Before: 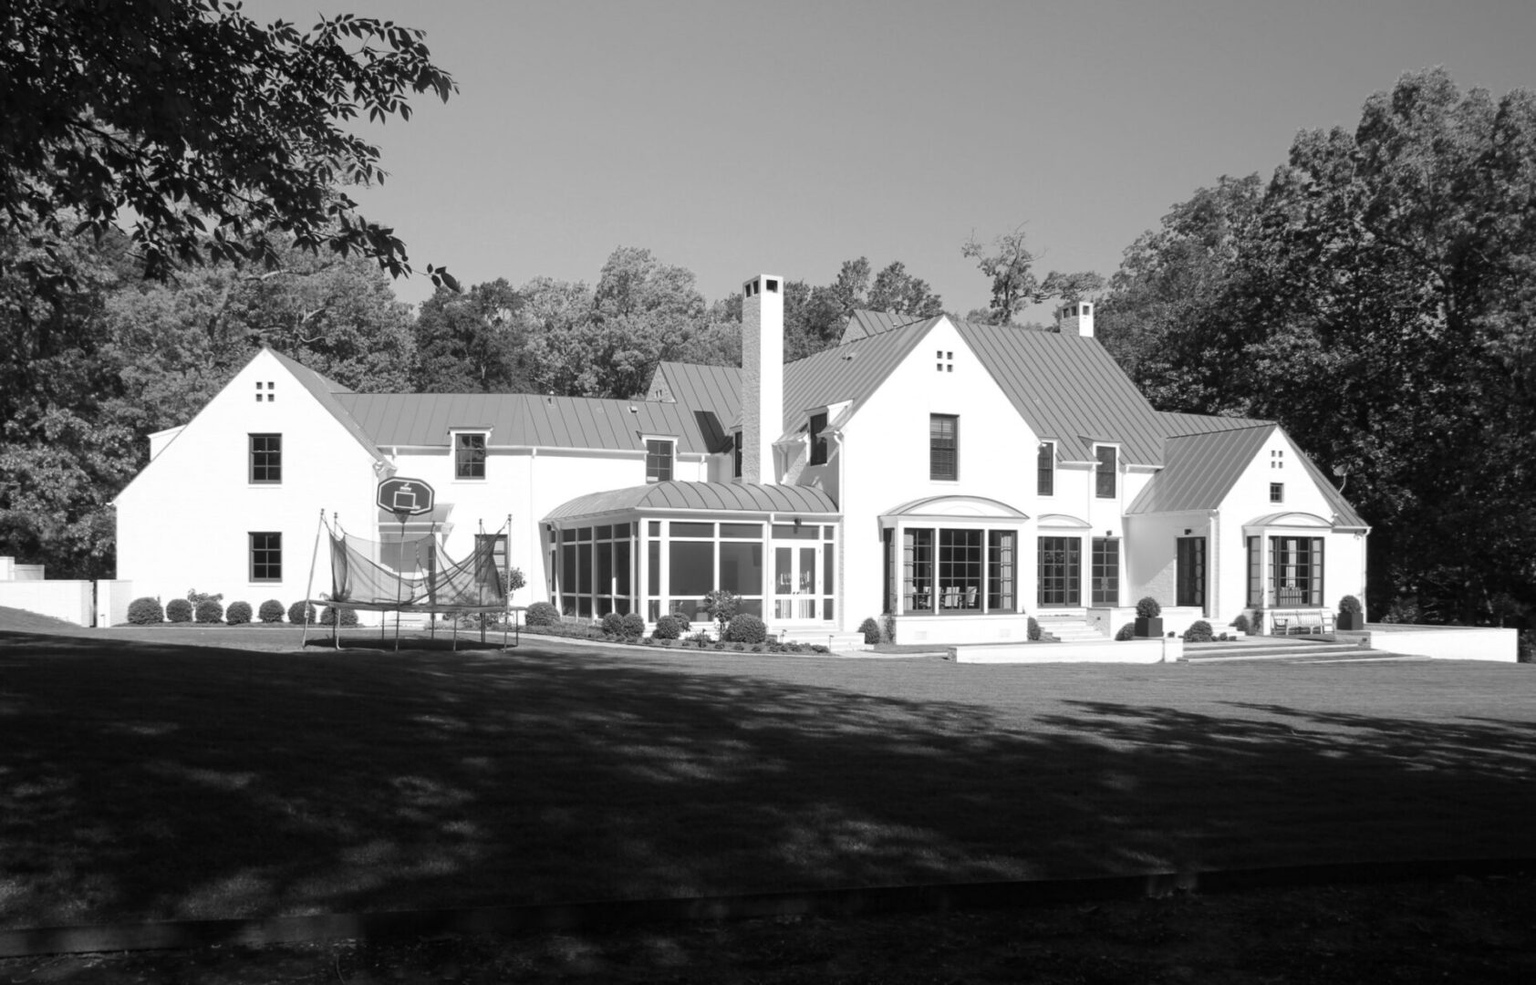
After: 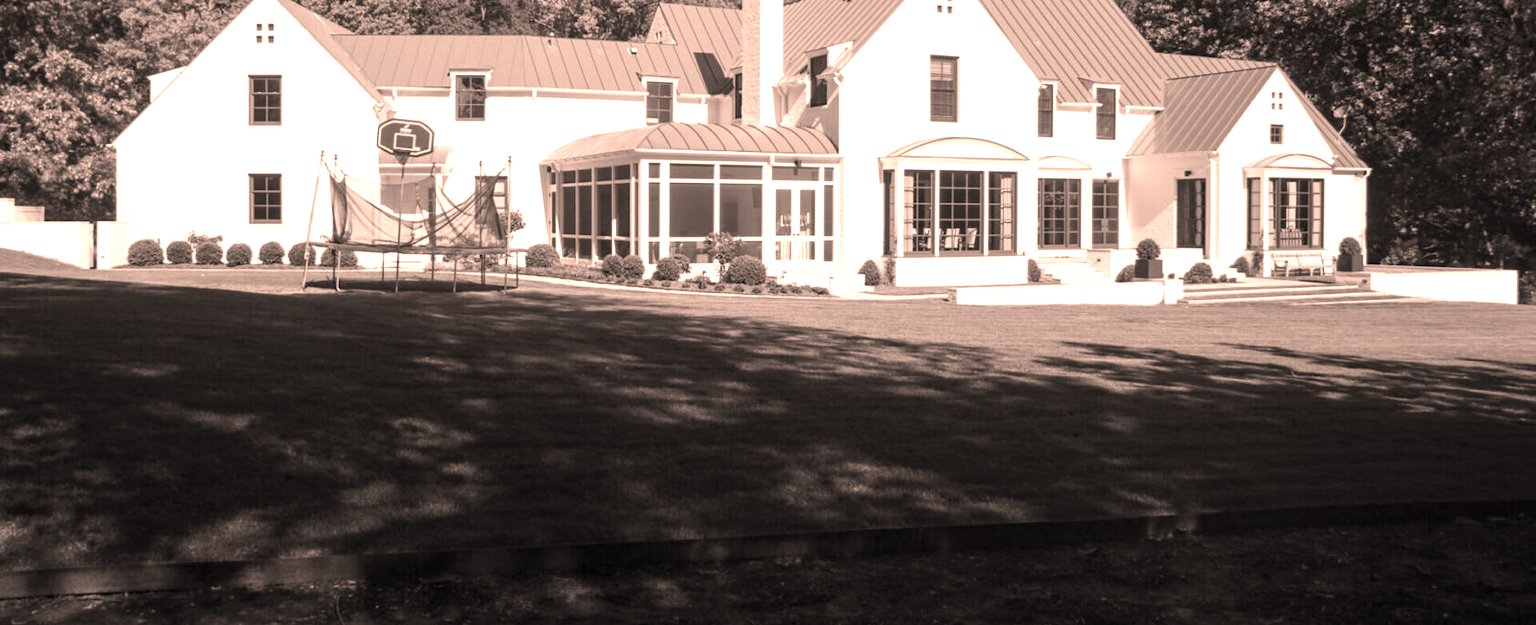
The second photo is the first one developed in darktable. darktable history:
exposure: black level correction 0, exposure 0.7 EV, compensate exposure bias true, compensate highlight preservation false
crop and rotate: top 36.435%
local contrast: on, module defaults
color correction: highlights a* 17.88, highlights b* 18.79
